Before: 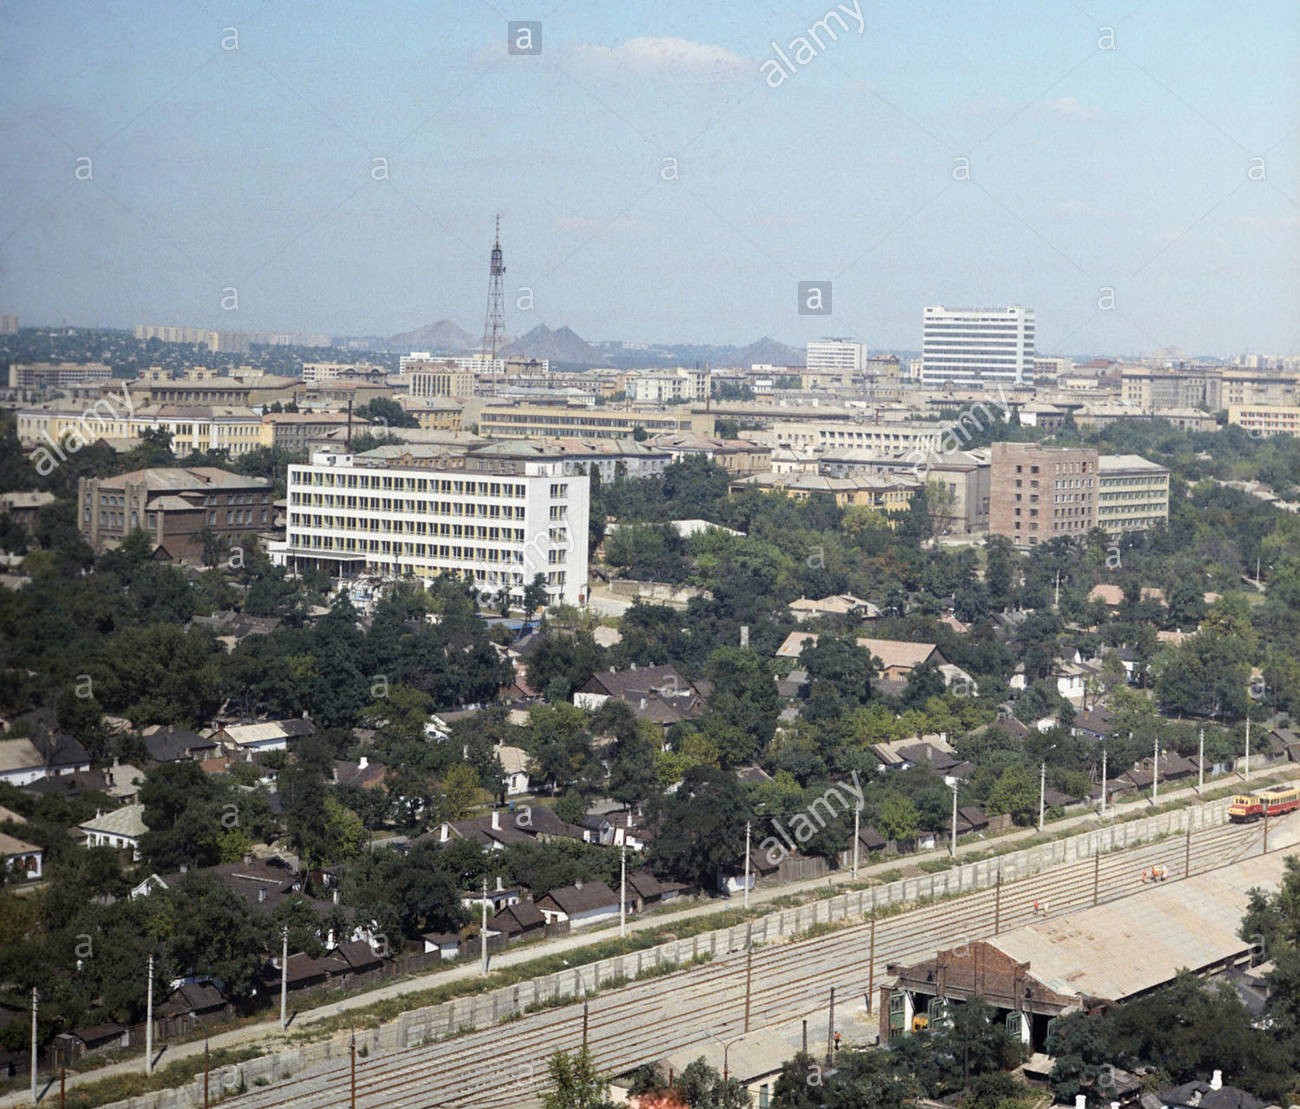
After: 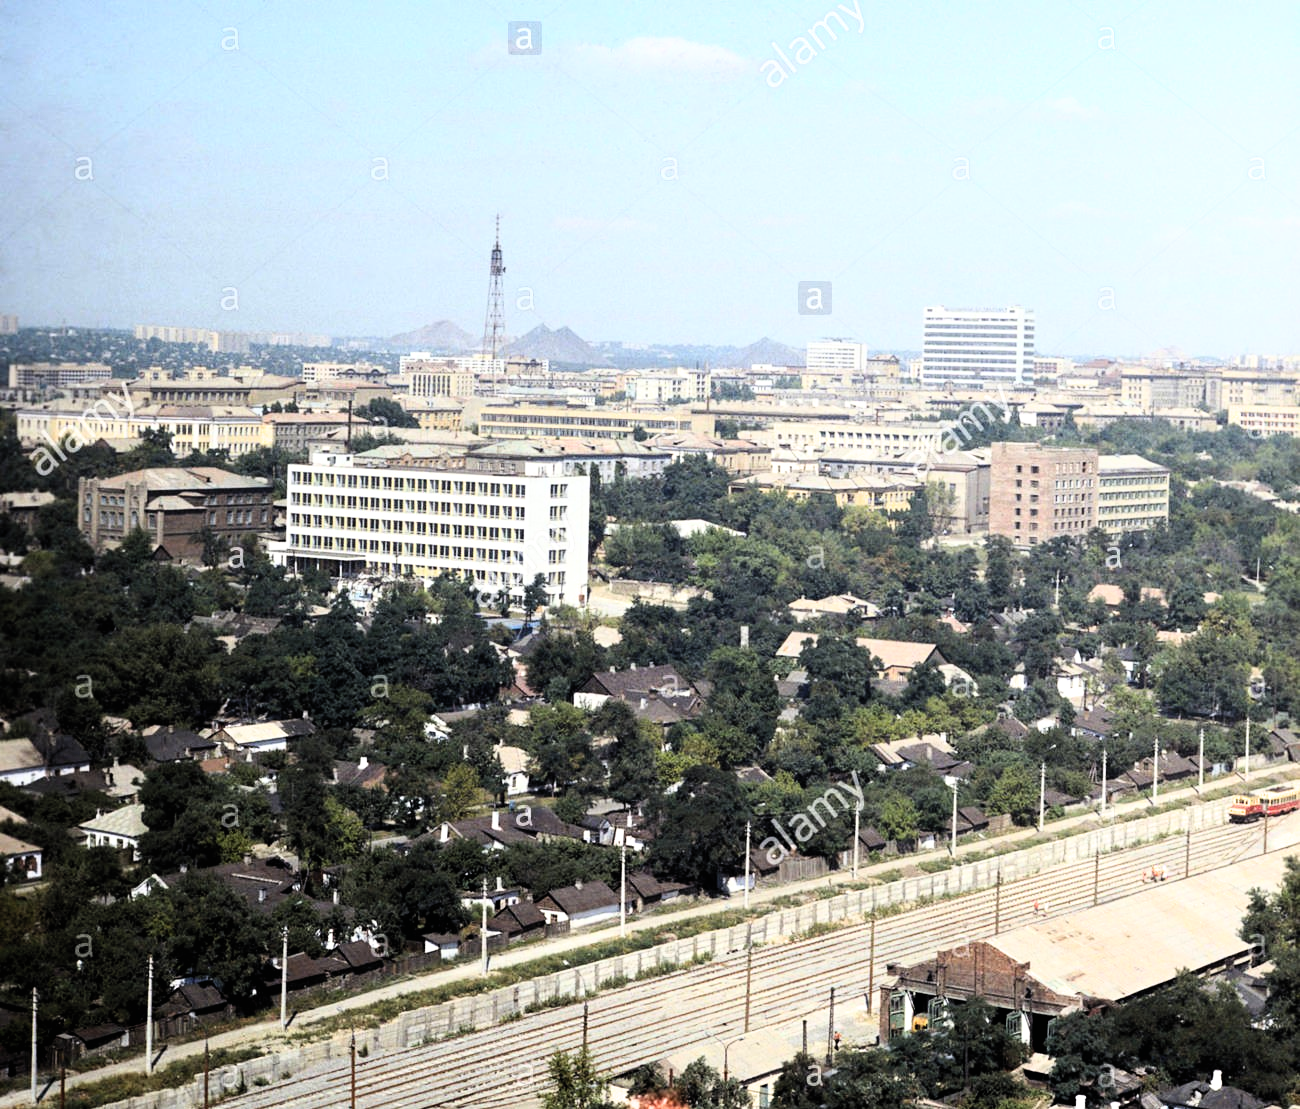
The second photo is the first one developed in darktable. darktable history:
contrast brightness saturation: contrast 0.201, brightness 0.165, saturation 0.216
filmic rgb: black relative exposure -8.21 EV, white relative exposure 2.2 EV, target white luminance 99.927%, hardness 7.12, latitude 75.07%, contrast 1.322, highlights saturation mix -2.83%, shadows ↔ highlights balance 30.56%
